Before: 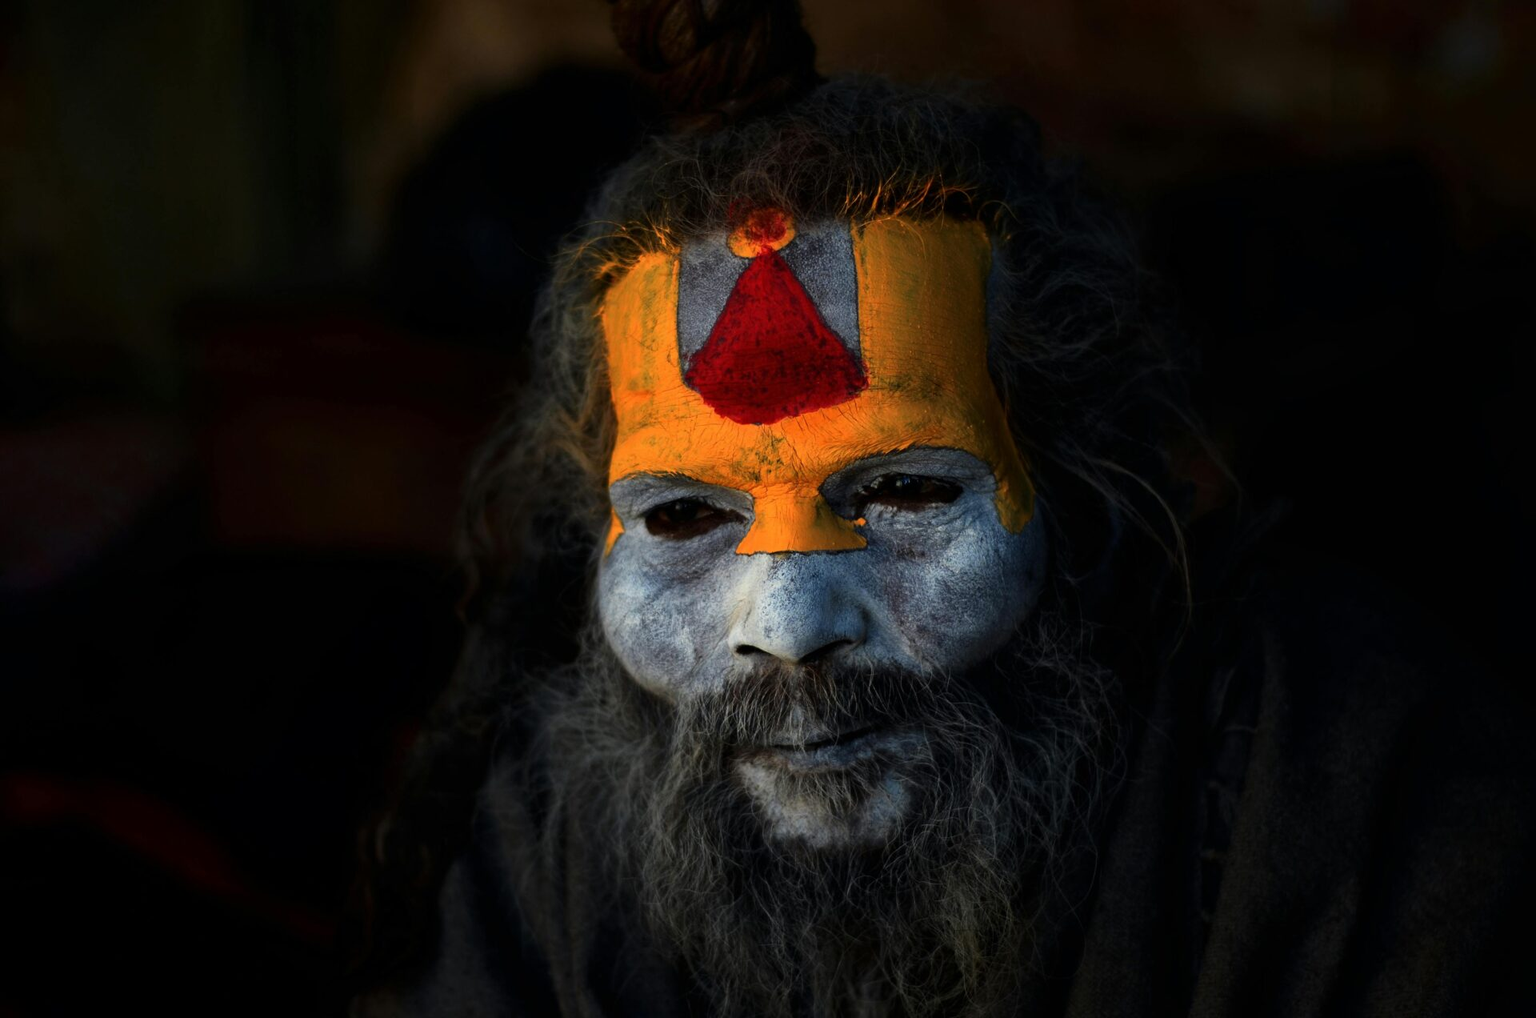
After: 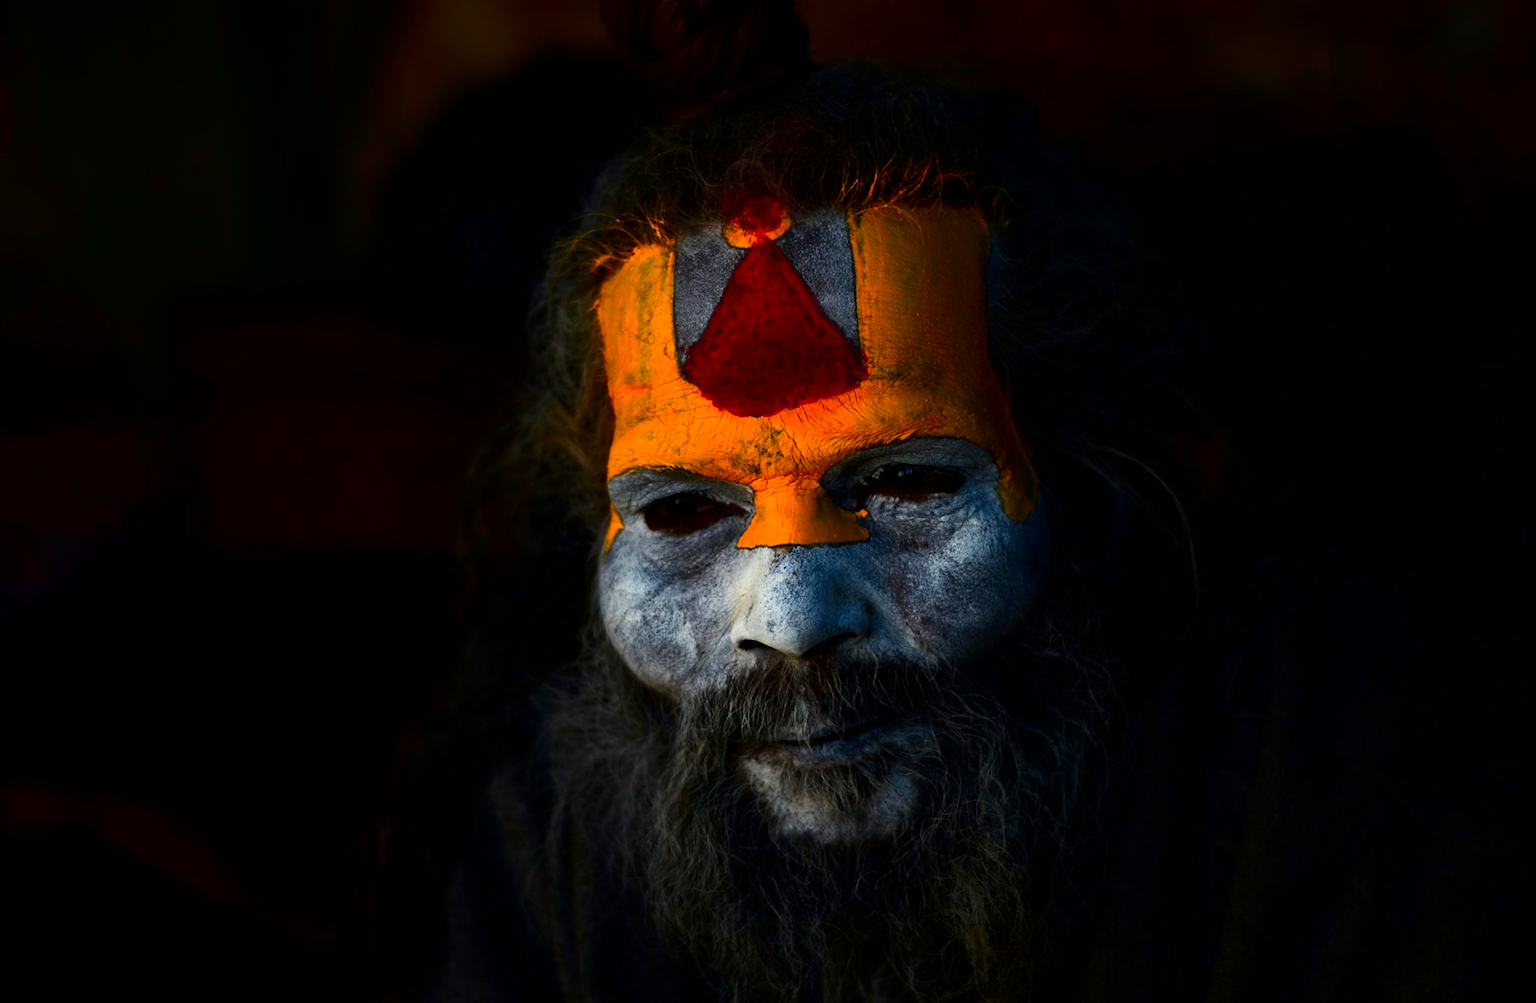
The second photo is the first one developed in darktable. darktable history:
rotate and perspective: rotation -1°, crop left 0.011, crop right 0.989, crop top 0.025, crop bottom 0.975
contrast brightness saturation: contrast 0.19, brightness -0.11, saturation 0.21
